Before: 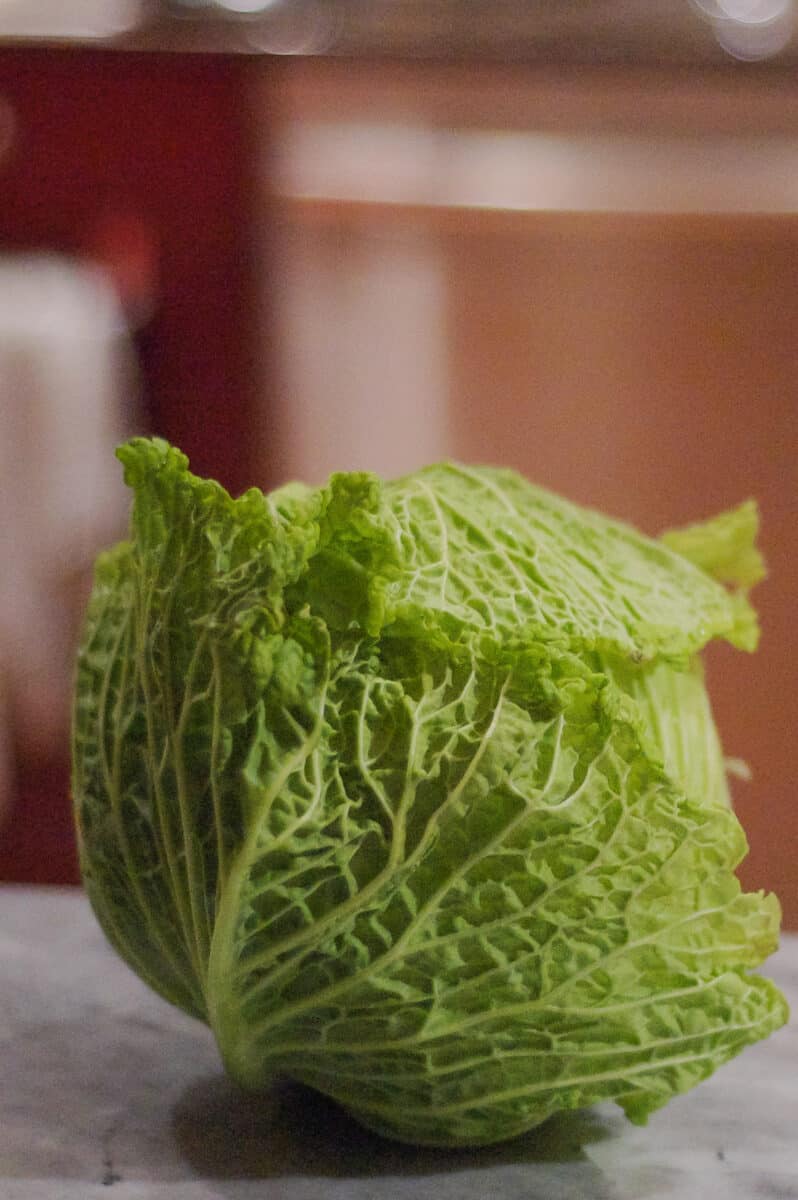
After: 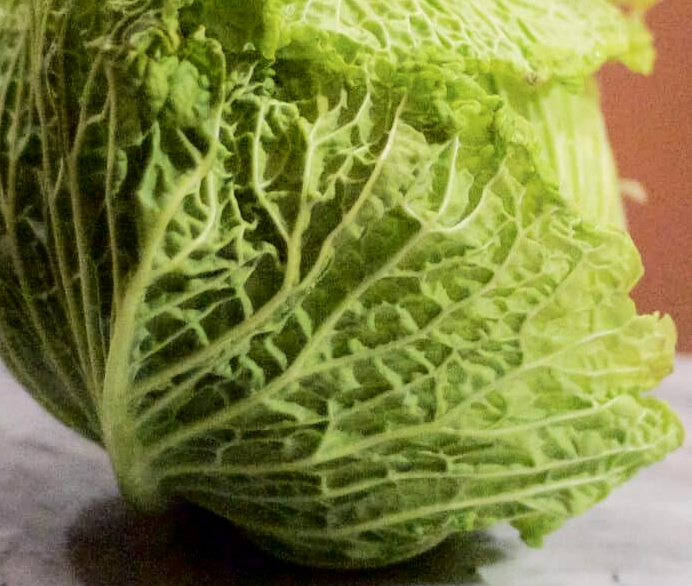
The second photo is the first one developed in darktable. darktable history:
tone curve: curves: ch0 [(0, 0) (0.003, 0) (0.011, 0.001) (0.025, 0.003) (0.044, 0.005) (0.069, 0.012) (0.1, 0.023) (0.136, 0.039) (0.177, 0.088) (0.224, 0.15) (0.277, 0.24) (0.335, 0.337) (0.399, 0.437) (0.468, 0.535) (0.543, 0.629) (0.623, 0.71) (0.709, 0.782) (0.801, 0.856) (0.898, 0.94) (1, 1)], color space Lab, independent channels, preserve colors none
crop and rotate: left 13.281%, top 48.226%, bottom 2.894%
exposure: black level correction 0.003, exposure 0.381 EV, compensate exposure bias true, compensate highlight preservation false
